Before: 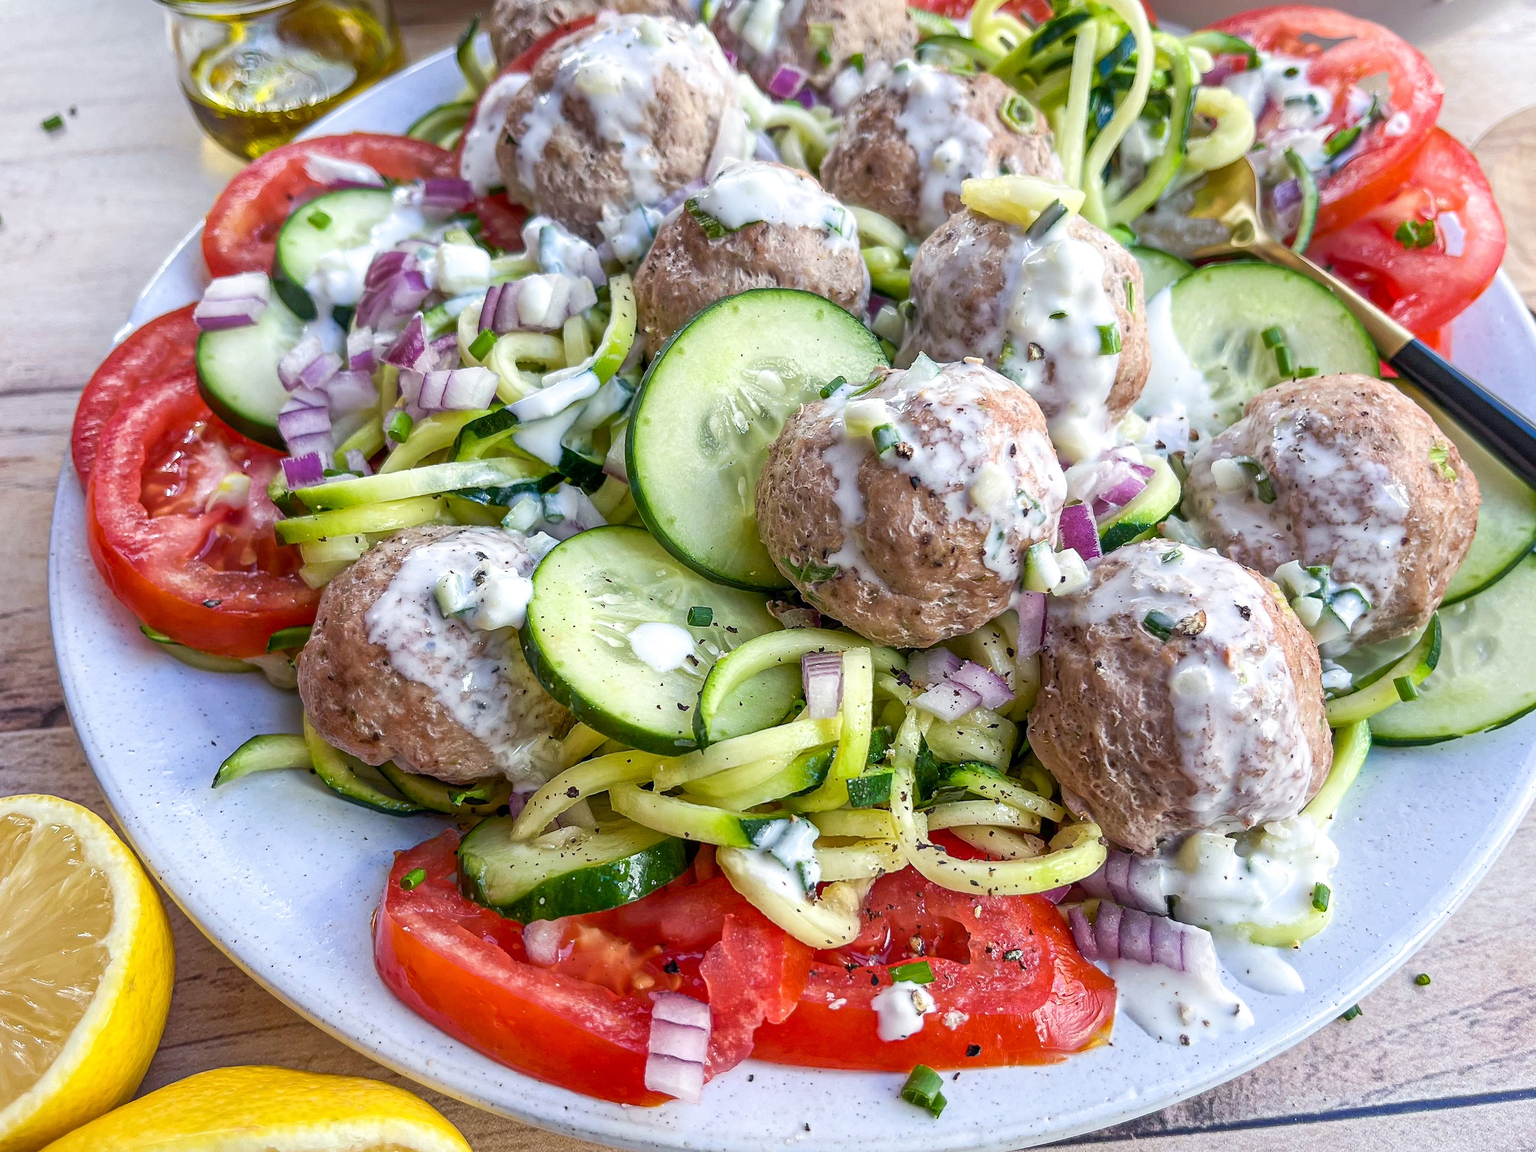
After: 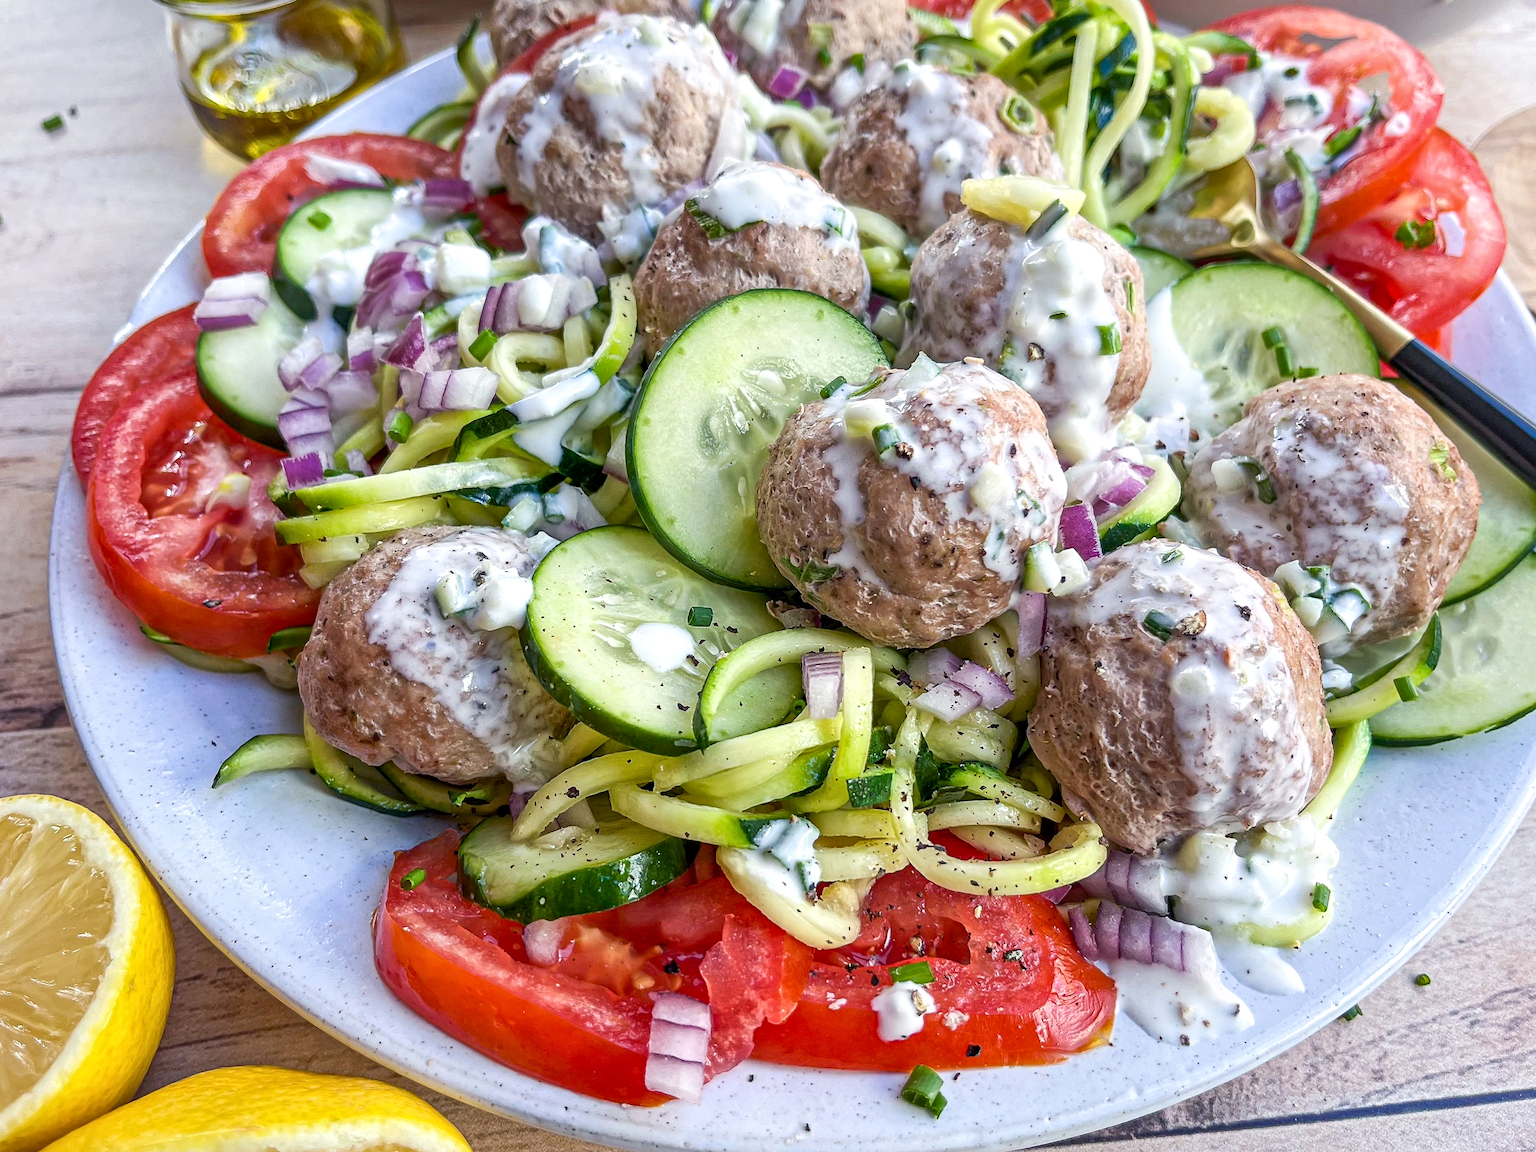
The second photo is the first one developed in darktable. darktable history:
local contrast: mode bilateral grid, contrast 28, coarseness 17, detail 116%, midtone range 0.2
